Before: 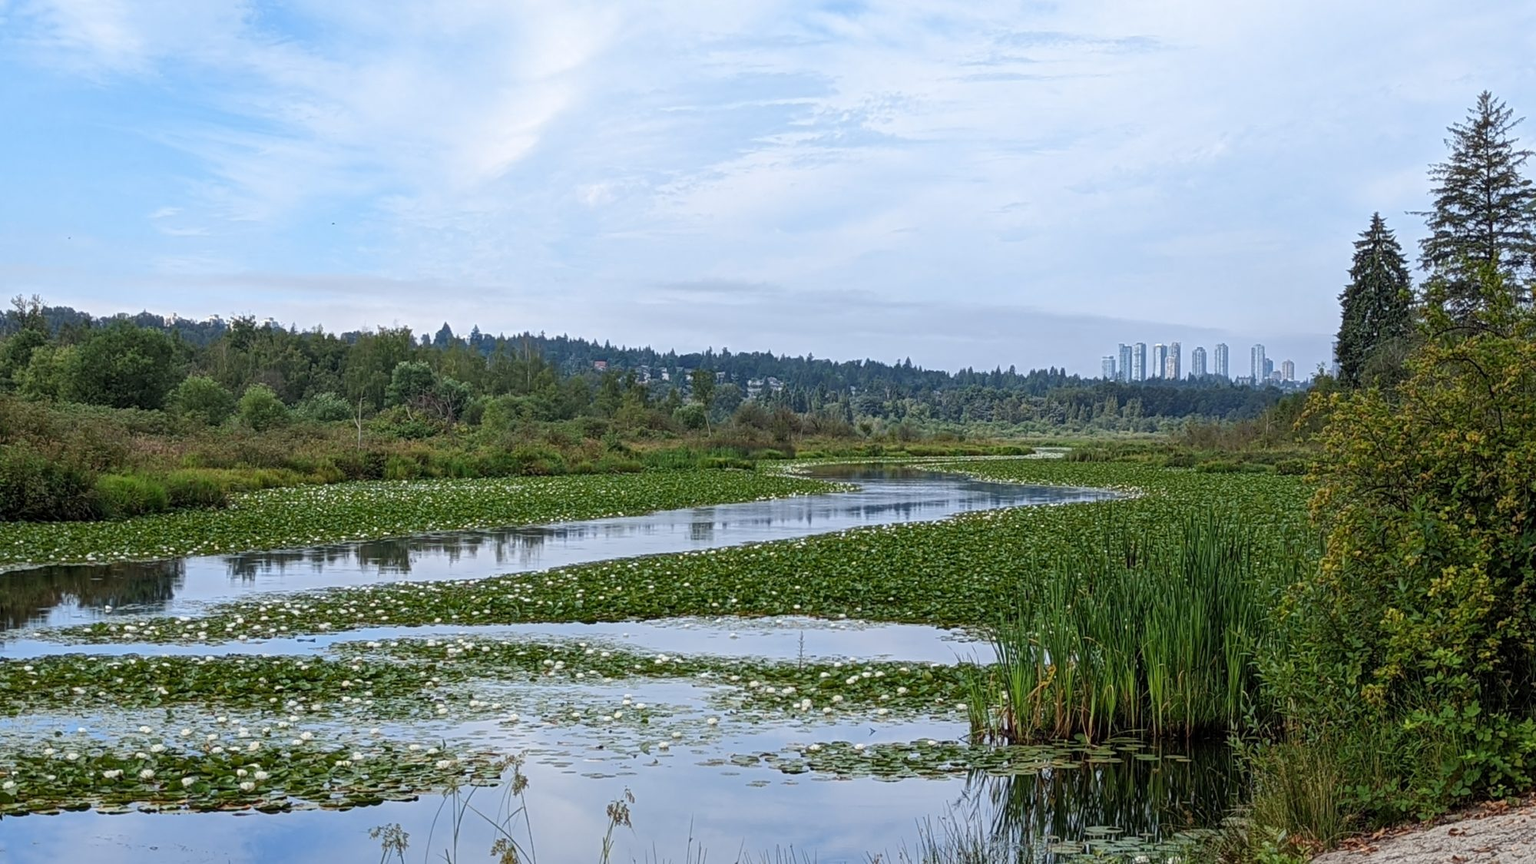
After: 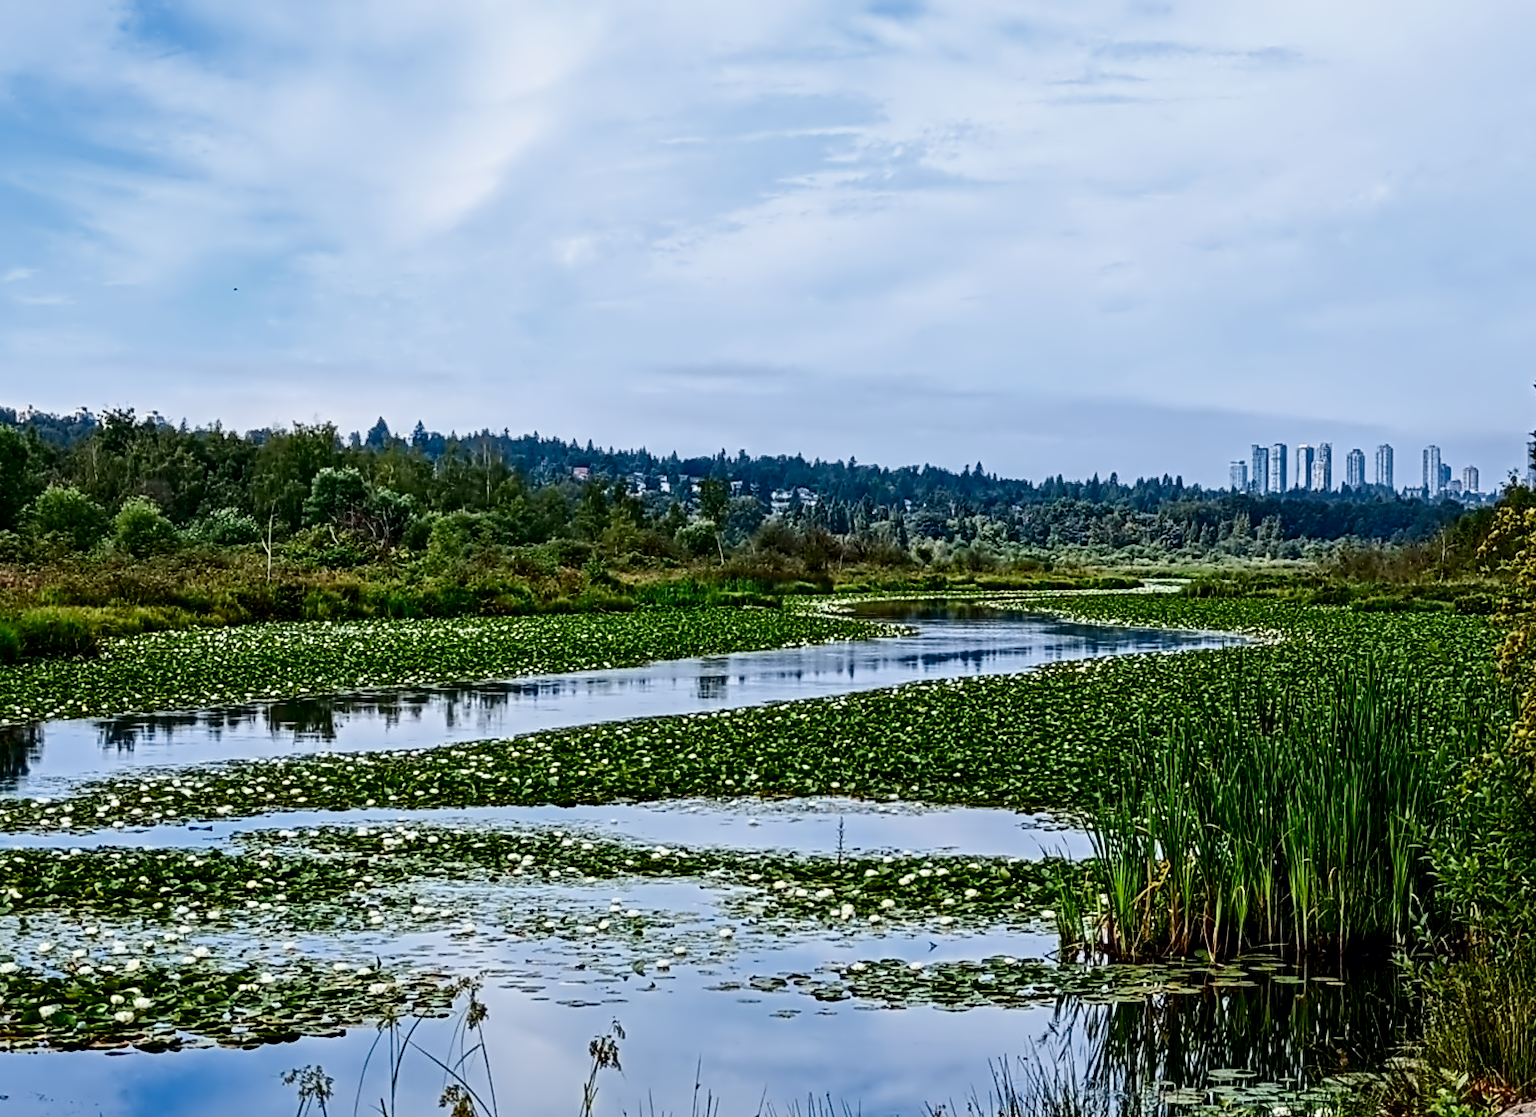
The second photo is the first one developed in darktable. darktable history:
contrast equalizer: octaves 7, y [[0.5, 0.542, 0.583, 0.625, 0.667, 0.708], [0.5 ×6], [0.5 ×6], [0, 0.033, 0.067, 0.1, 0.133, 0.167], [0, 0.05, 0.1, 0.15, 0.2, 0.25]]
filmic rgb: black relative exposure -7.65 EV, white relative exposure 4.56 EV, hardness 3.61, color science v6 (2022)
contrast brightness saturation: contrast 0.093, brightness -0.604, saturation 0.17
color balance rgb: perceptual saturation grading › global saturation 1.507%, perceptual saturation grading › highlights -2.61%, perceptual saturation grading › mid-tones 4.151%, perceptual saturation grading › shadows 7.317%
exposure: black level correction 0, exposure 1.277 EV, compensate highlight preservation false
crop: left 9.871%, right 12.797%
tone equalizer: on, module defaults
